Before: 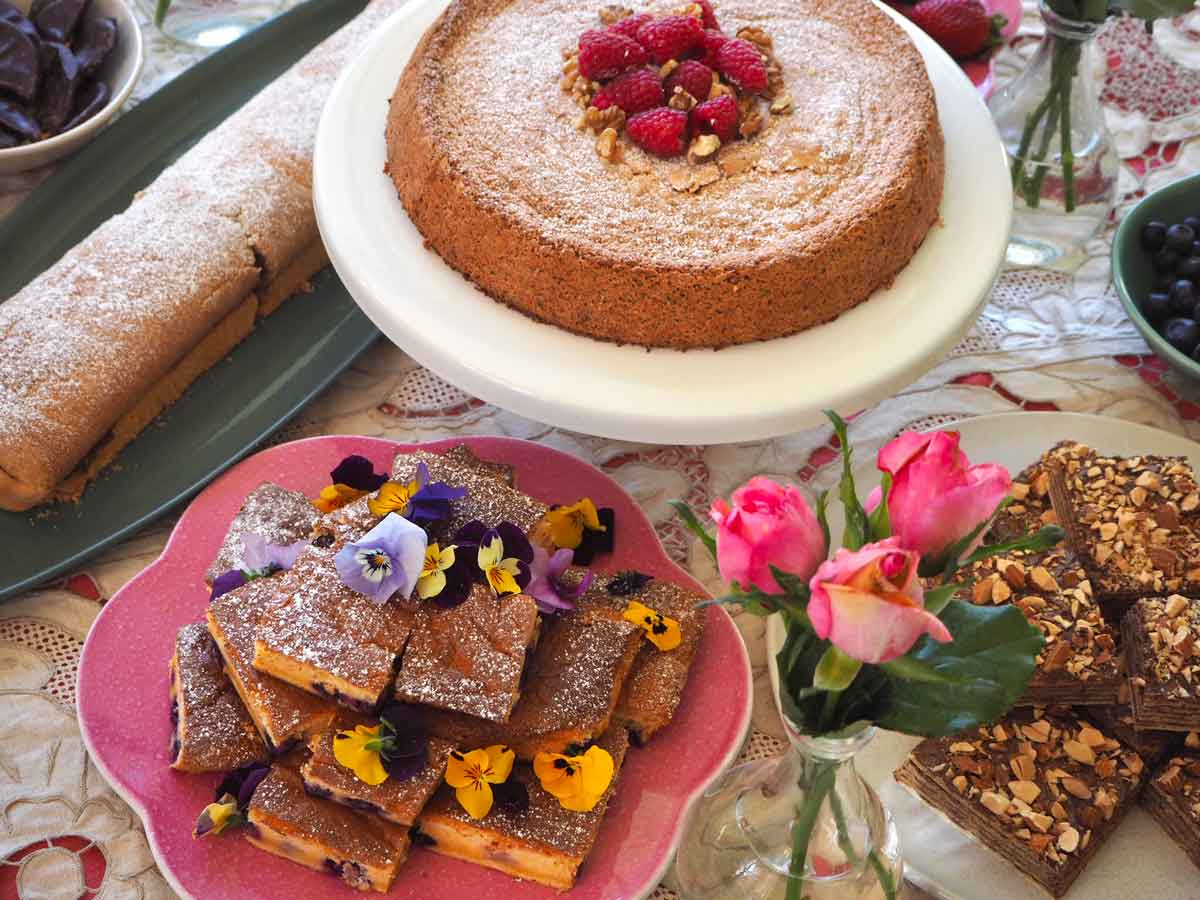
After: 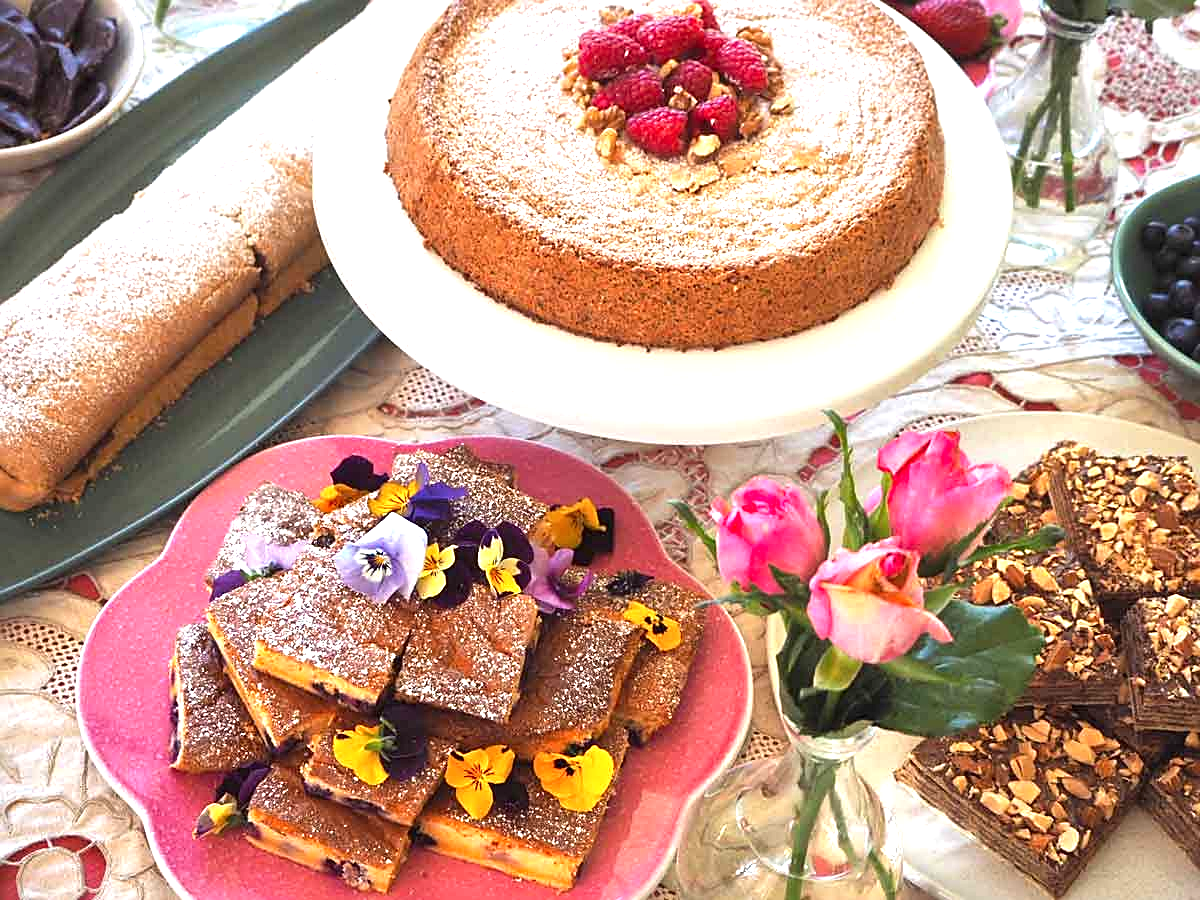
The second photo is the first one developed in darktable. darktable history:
local contrast: mode bilateral grid, contrast 20, coarseness 50, detail 120%, midtone range 0.2
sharpen: on, module defaults
exposure: black level correction 0, exposure 0.953 EV, compensate exposure bias true, compensate highlight preservation false
